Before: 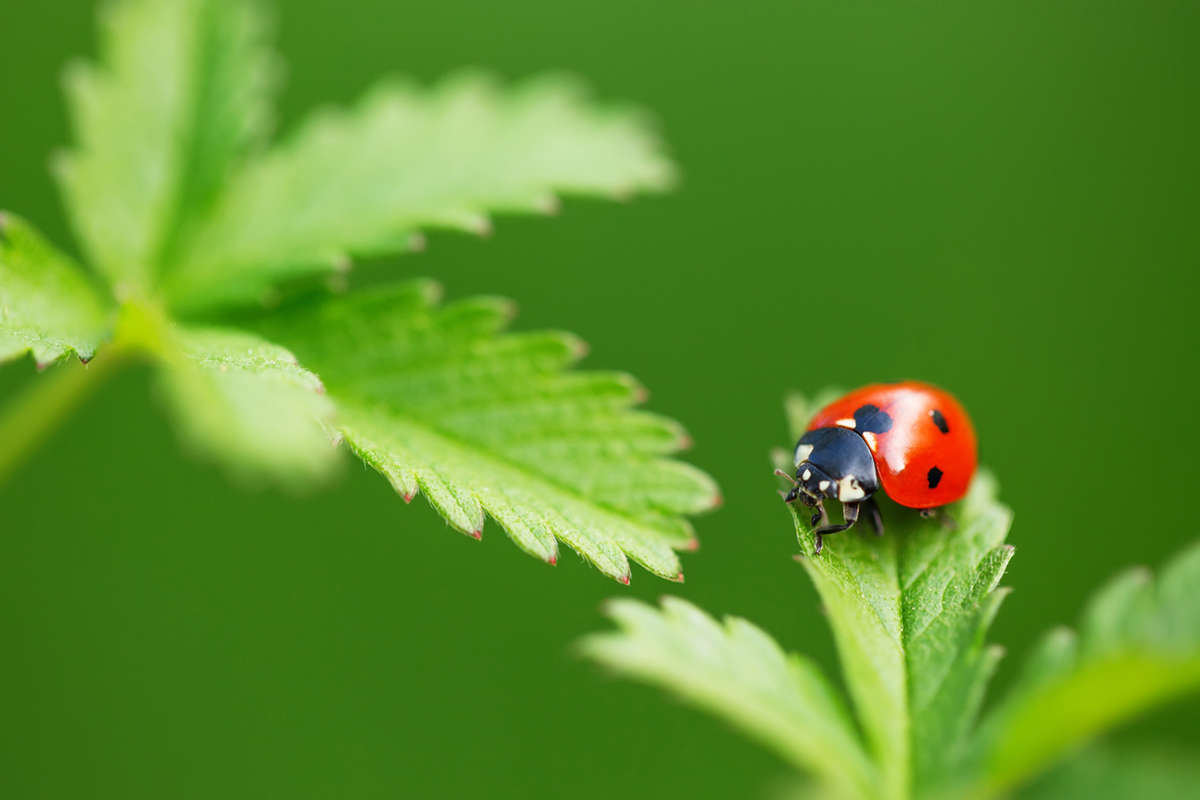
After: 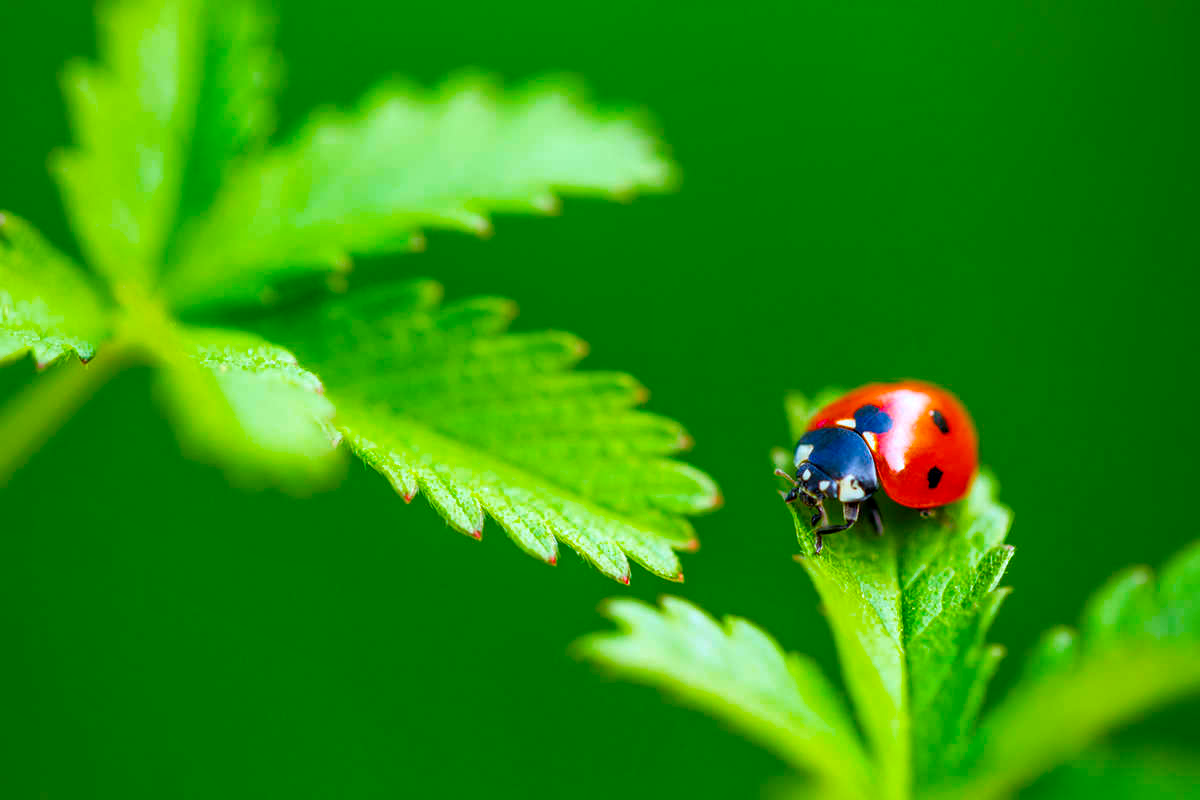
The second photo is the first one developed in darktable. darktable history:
color balance rgb: linear chroma grading › global chroma 25%, perceptual saturation grading › global saturation 50%
local contrast: detail 130%
color calibration: x 0.37, y 0.382, temperature 4313.32 K
